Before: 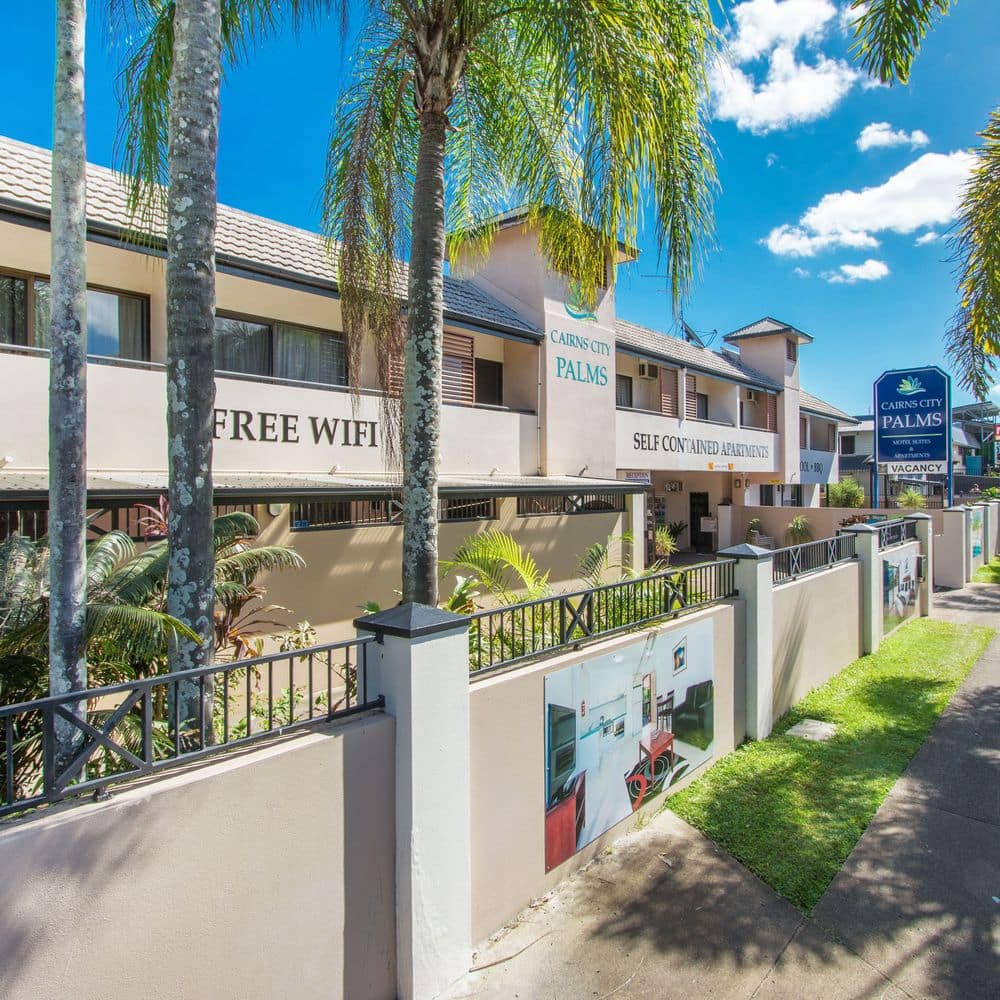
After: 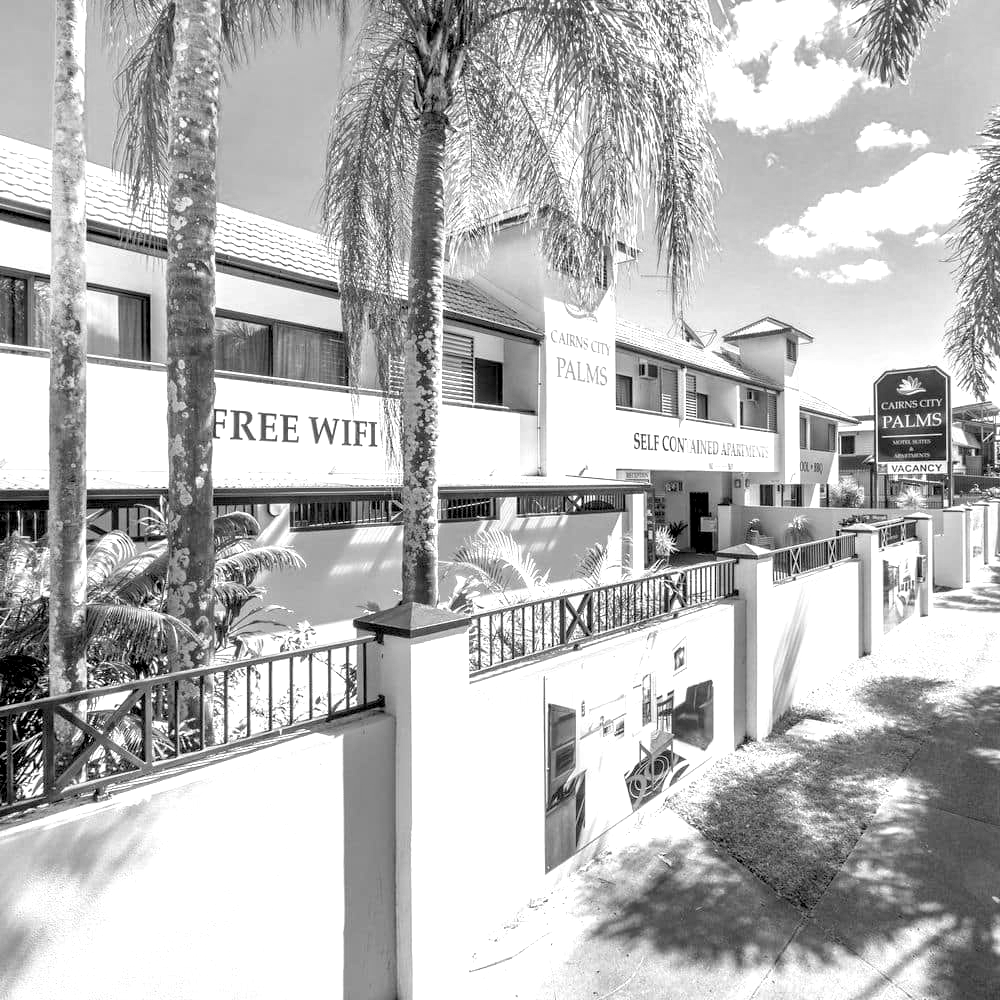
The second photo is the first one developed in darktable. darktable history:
exposure: black level correction 0.01, exposure 1 EV, compensate highlight preservation false
color zones: curves: ch1 [(0, -0.014) (0.143, -0.013) (0.286, -0.013) (0.429, -0.016) (0.571, -0.019) (0.714, -0.015) (0.857, 0.002) (1, -0.014)]
